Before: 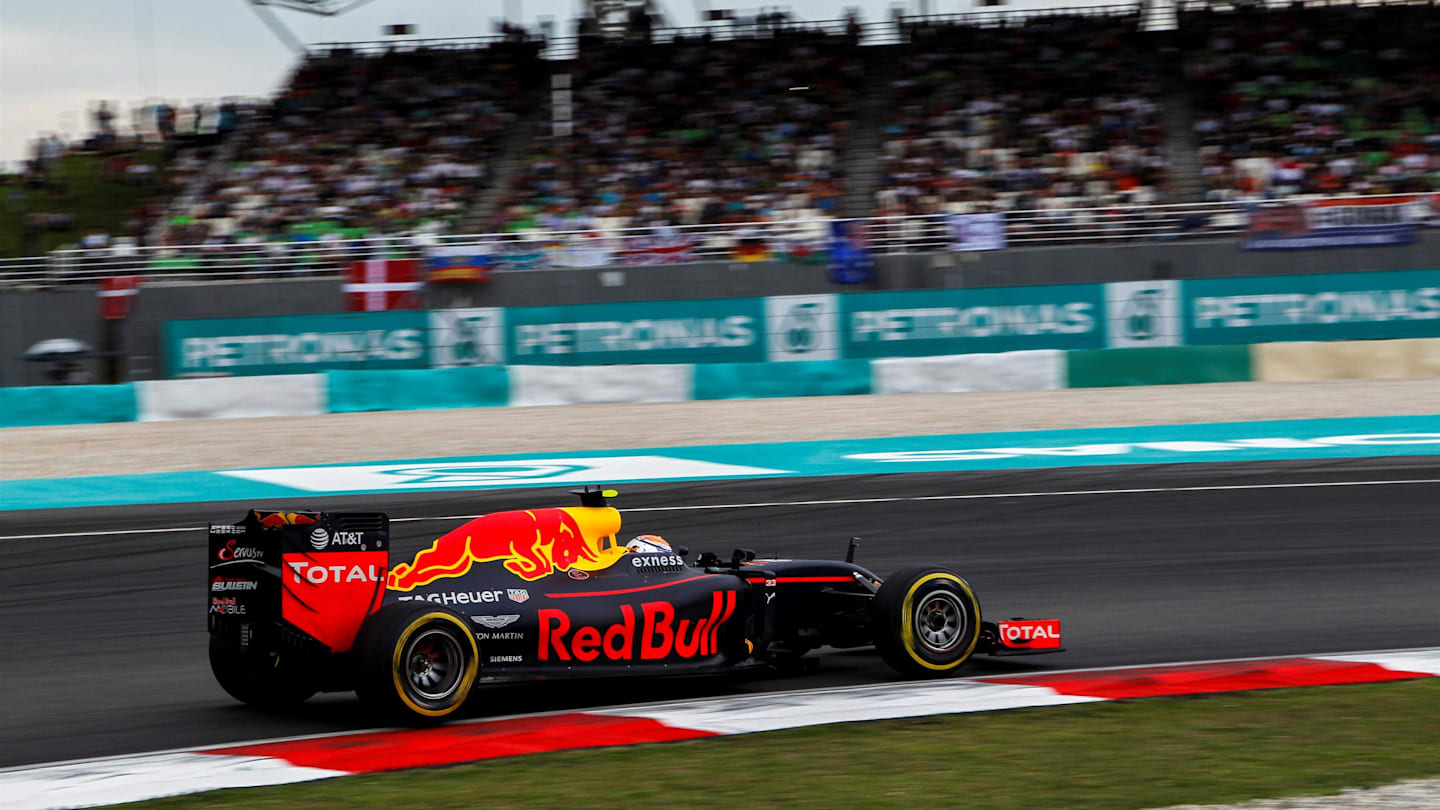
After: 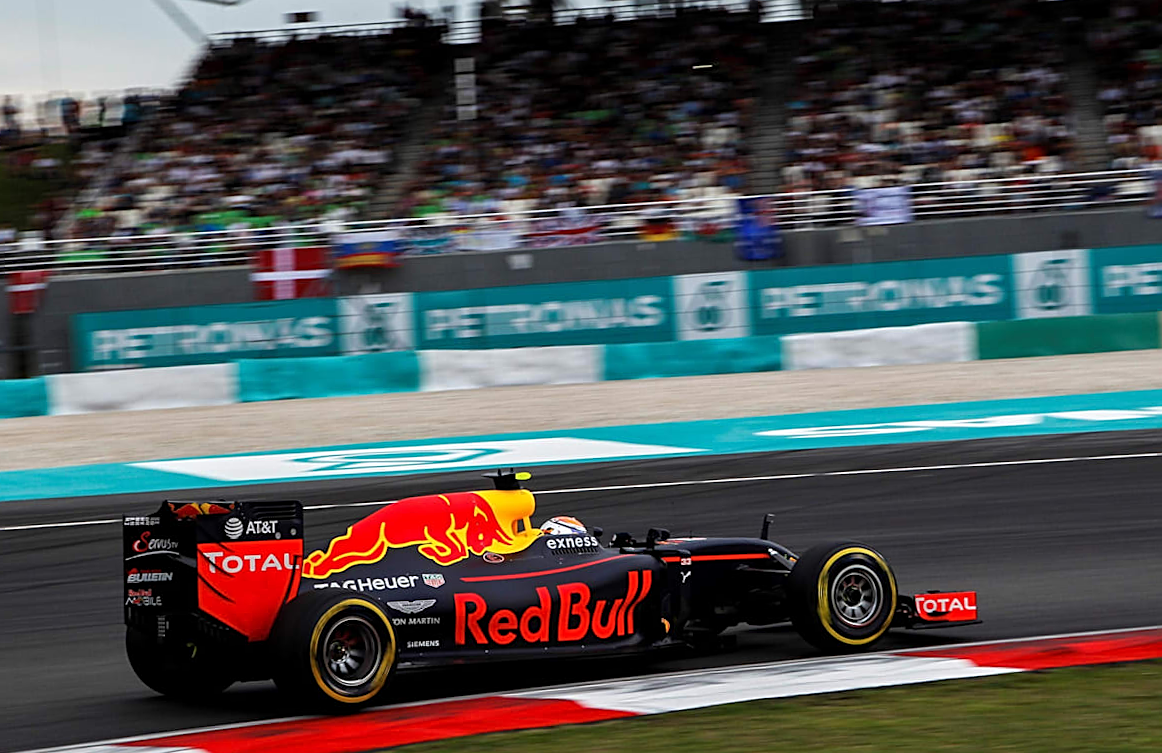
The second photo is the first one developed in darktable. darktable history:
sharpen: on, module defaults
crop and rotate: angle 1.36°, left 4.349%, top 0.492%, right 11.524%, bottom 2.527%
